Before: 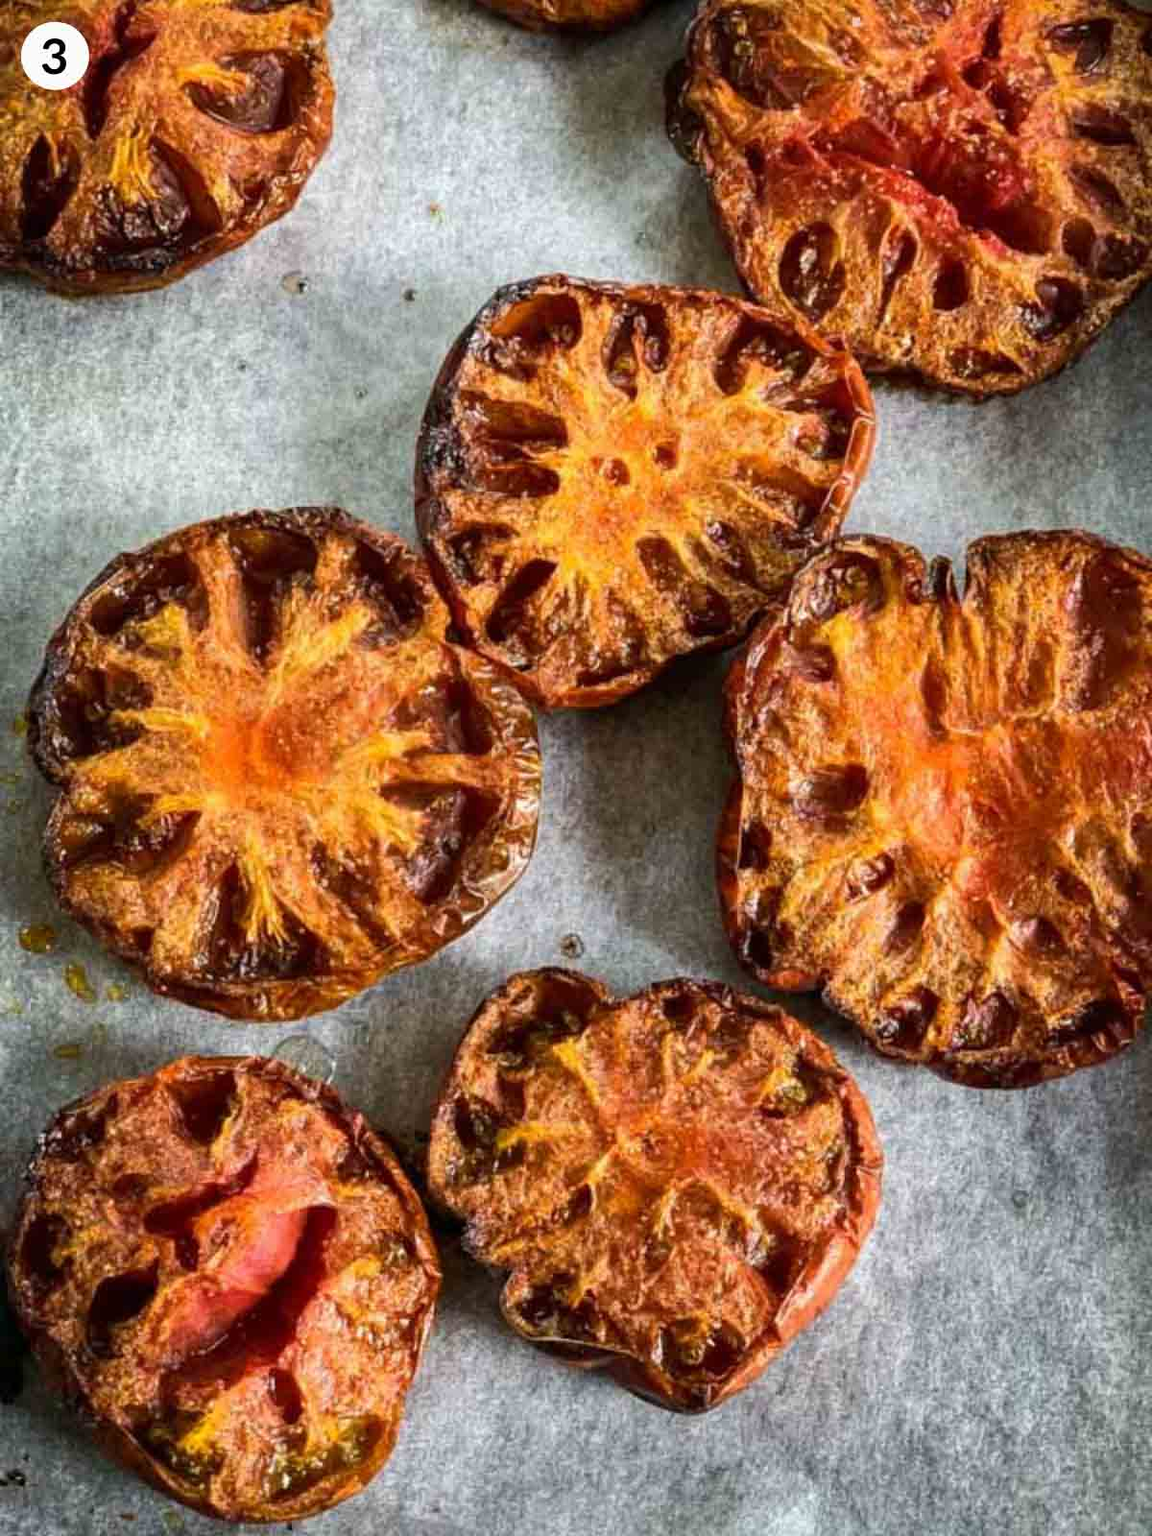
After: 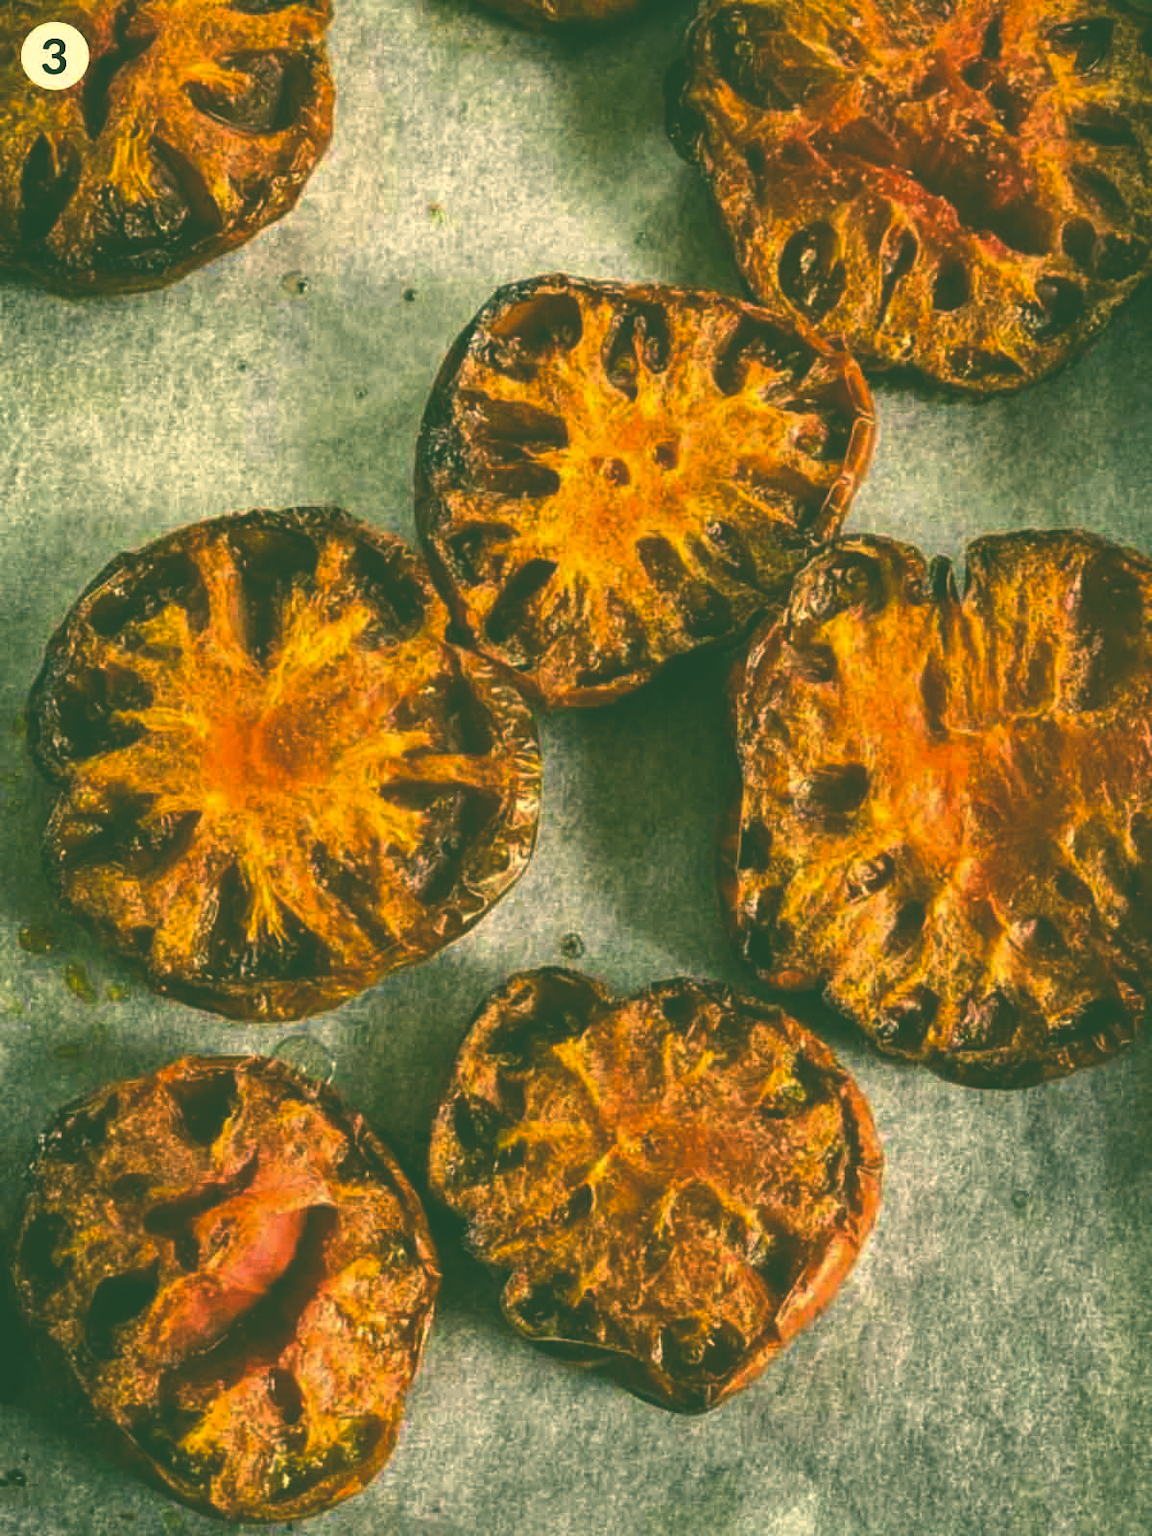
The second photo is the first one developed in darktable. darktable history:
rgb curve: curves: ch0 [(0, 0.186) (0.314, 0.284) (0.775, 0.708) (1, 1)], compensate middle gray true, preserve colors none
color correction: highlights a* 5.62, highlights b* 33.57, shadows a* -25.86, shadows b* 4.02
exposure: black level correction -0.041, exposure 0.064 EV, compensate highlight preservation false
